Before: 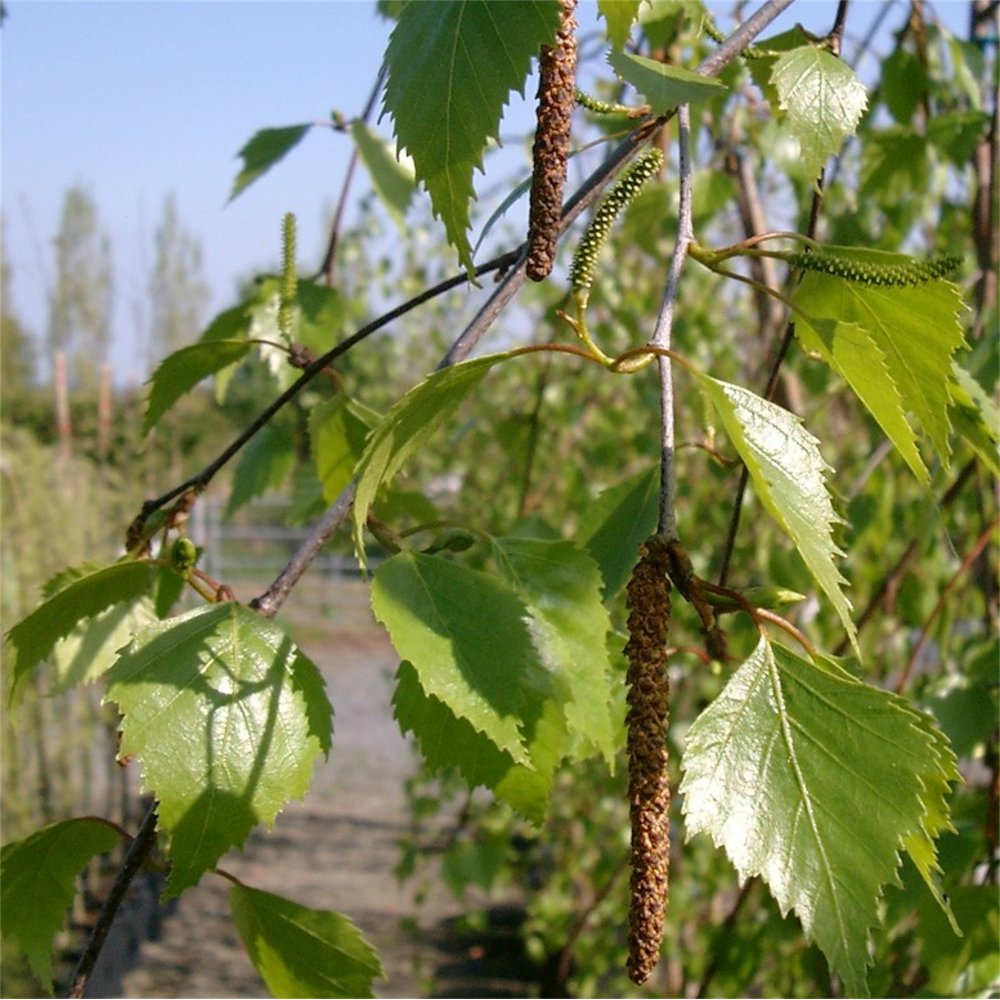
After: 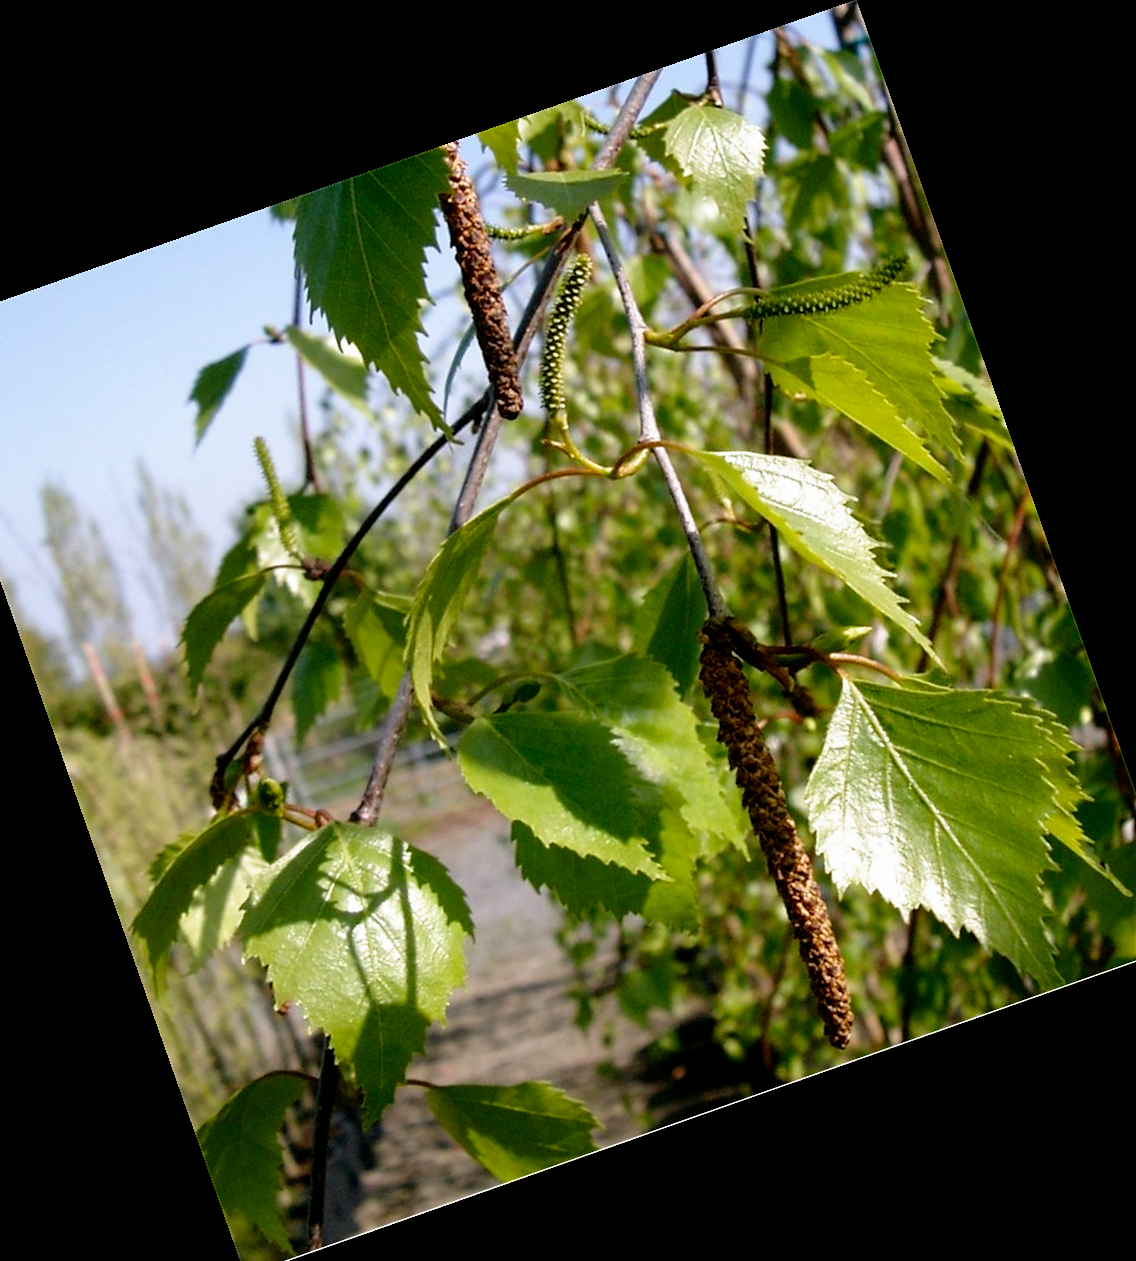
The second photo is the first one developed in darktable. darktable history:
filmic rgb: black relative exposure -8.7 EV, white relative exposure 2.7 EV, threshold 3 EV, target black luminance 0%, hardness 6.25, latitude 75%, contrast 1.325, highlights saturation mix -5%, preserve chrominance no, color science v5 (2021), iterations of high-quality reconstruction 0, enable highlight reconstruction true
crop and rotate: angle 19.43°, left 6.812%, right 4.125%, bottom 1.087%
color correction: highlights a* -0.137, highlights b* 0.137
